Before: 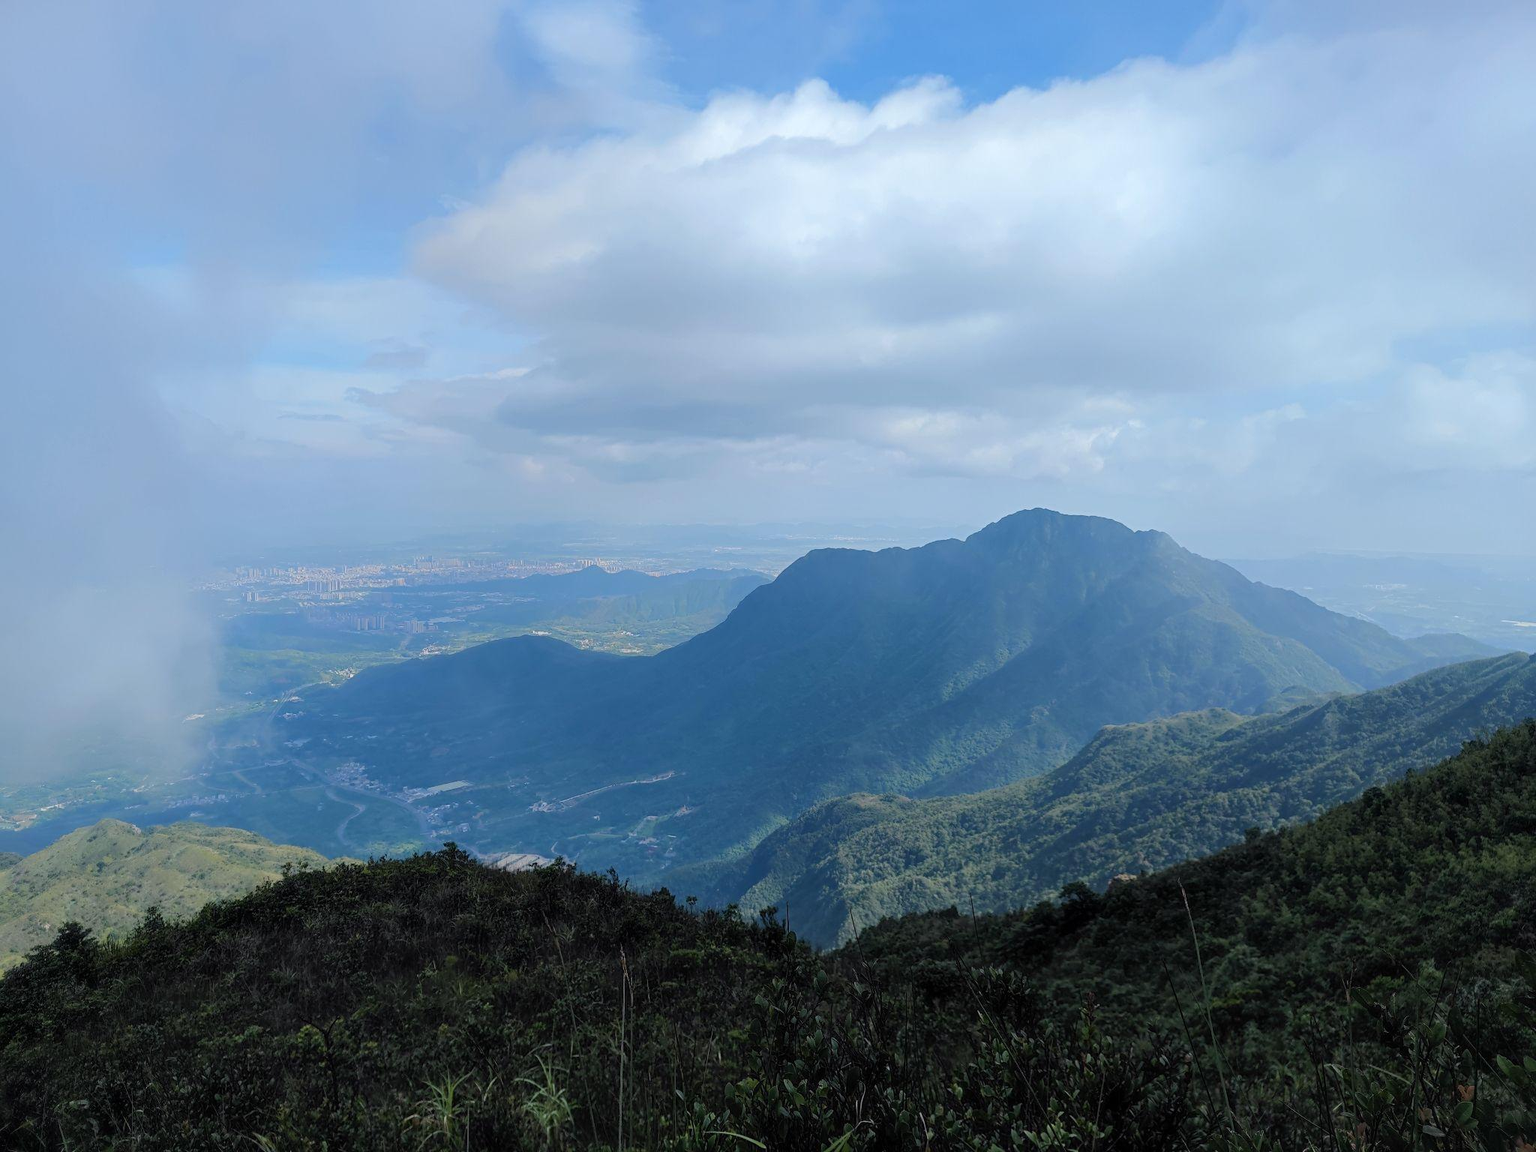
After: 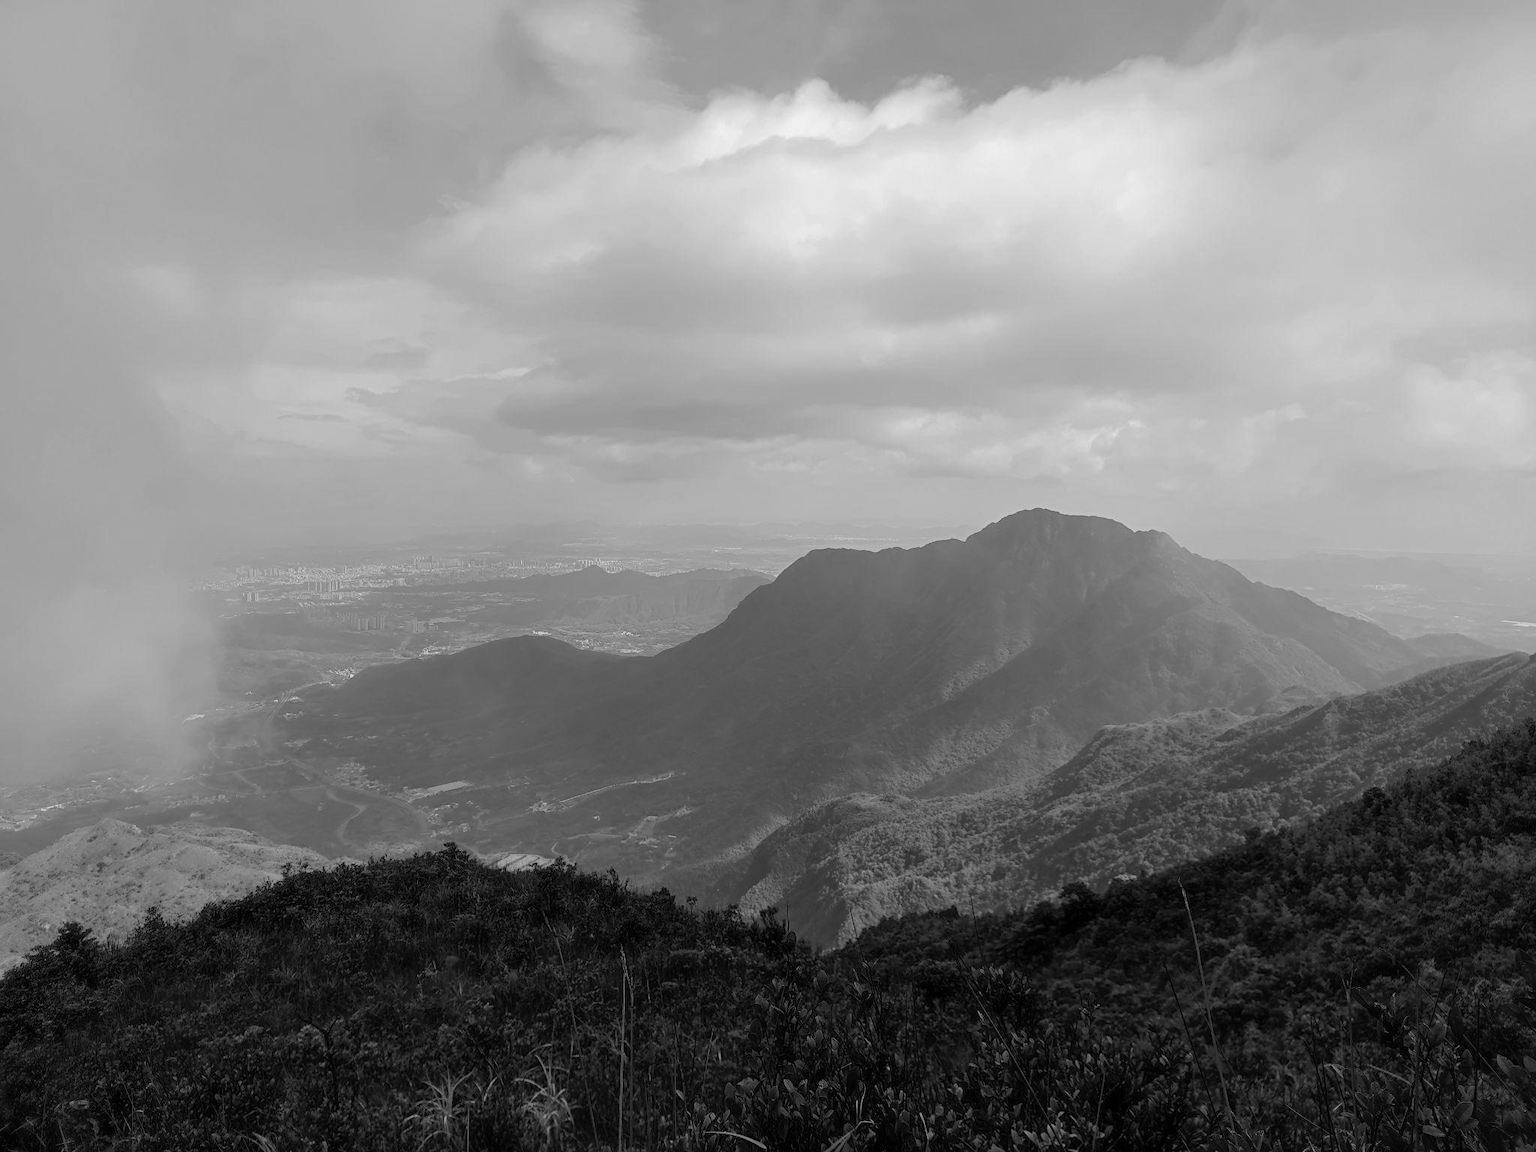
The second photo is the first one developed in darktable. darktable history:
color zones: curves: ch1 [(0.077, 0.436) (0.25, 0.5) (0.75, 0.5)]
monochrome: a 32, b 64, size 2.3, highlights 1
